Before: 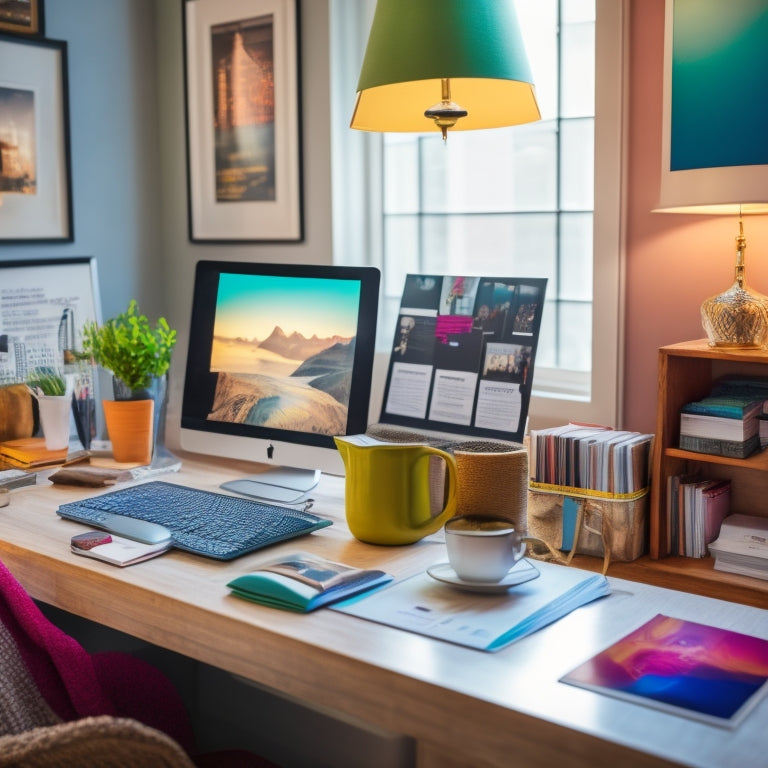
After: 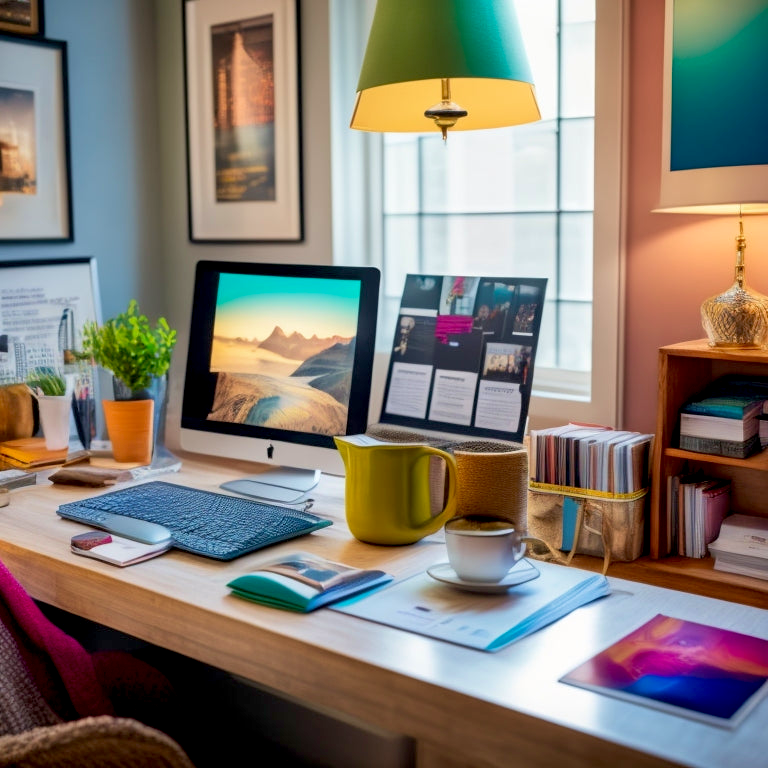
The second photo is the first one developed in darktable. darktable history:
exposure: black level correction 0.013, compensate highlight preservation false
velvia: on, module defaults
